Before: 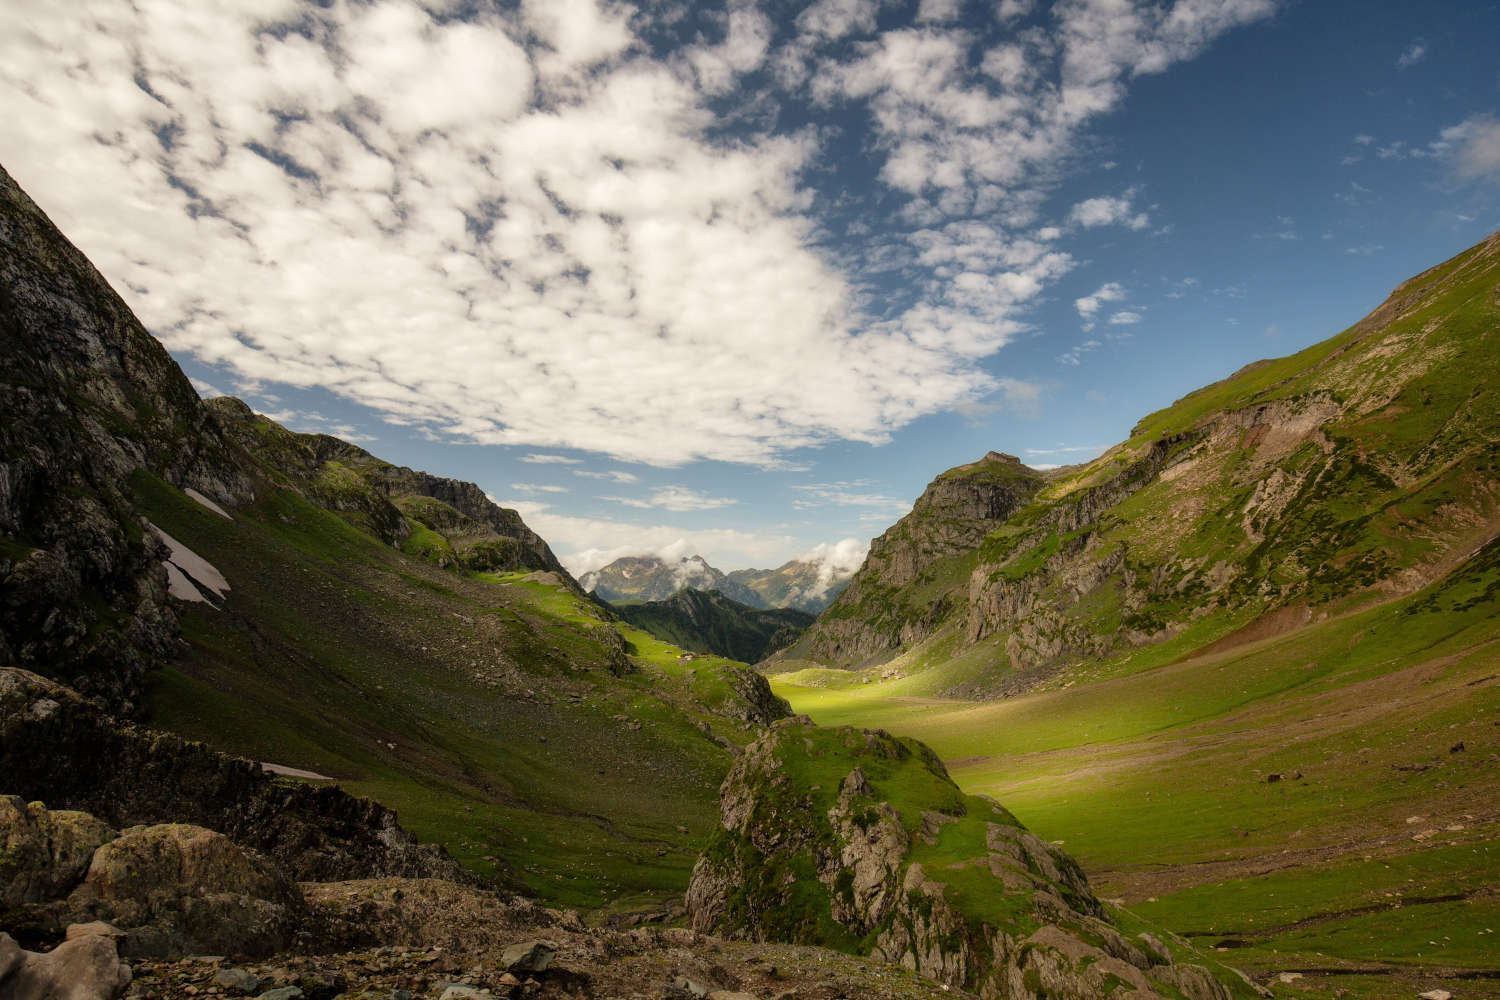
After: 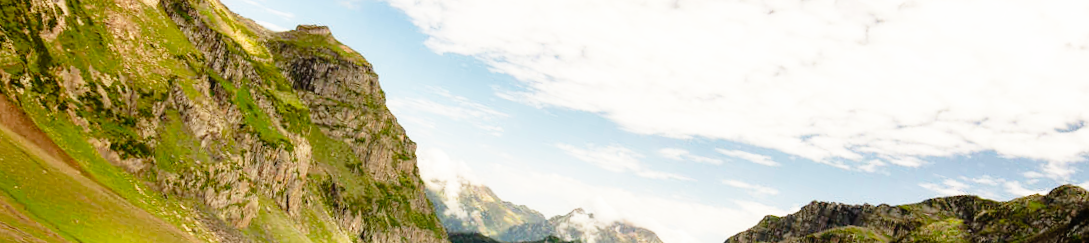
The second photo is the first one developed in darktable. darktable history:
base curve: curves: ch0 [(0, 0) (0.012, 0.01) (0.073, 0.168) (0.31, 0.711) (0.645, 0.957) (1, 1)], preserve colors none
crop and rotate: angle 16.12°, top 30.835%, bottom 35.653%
